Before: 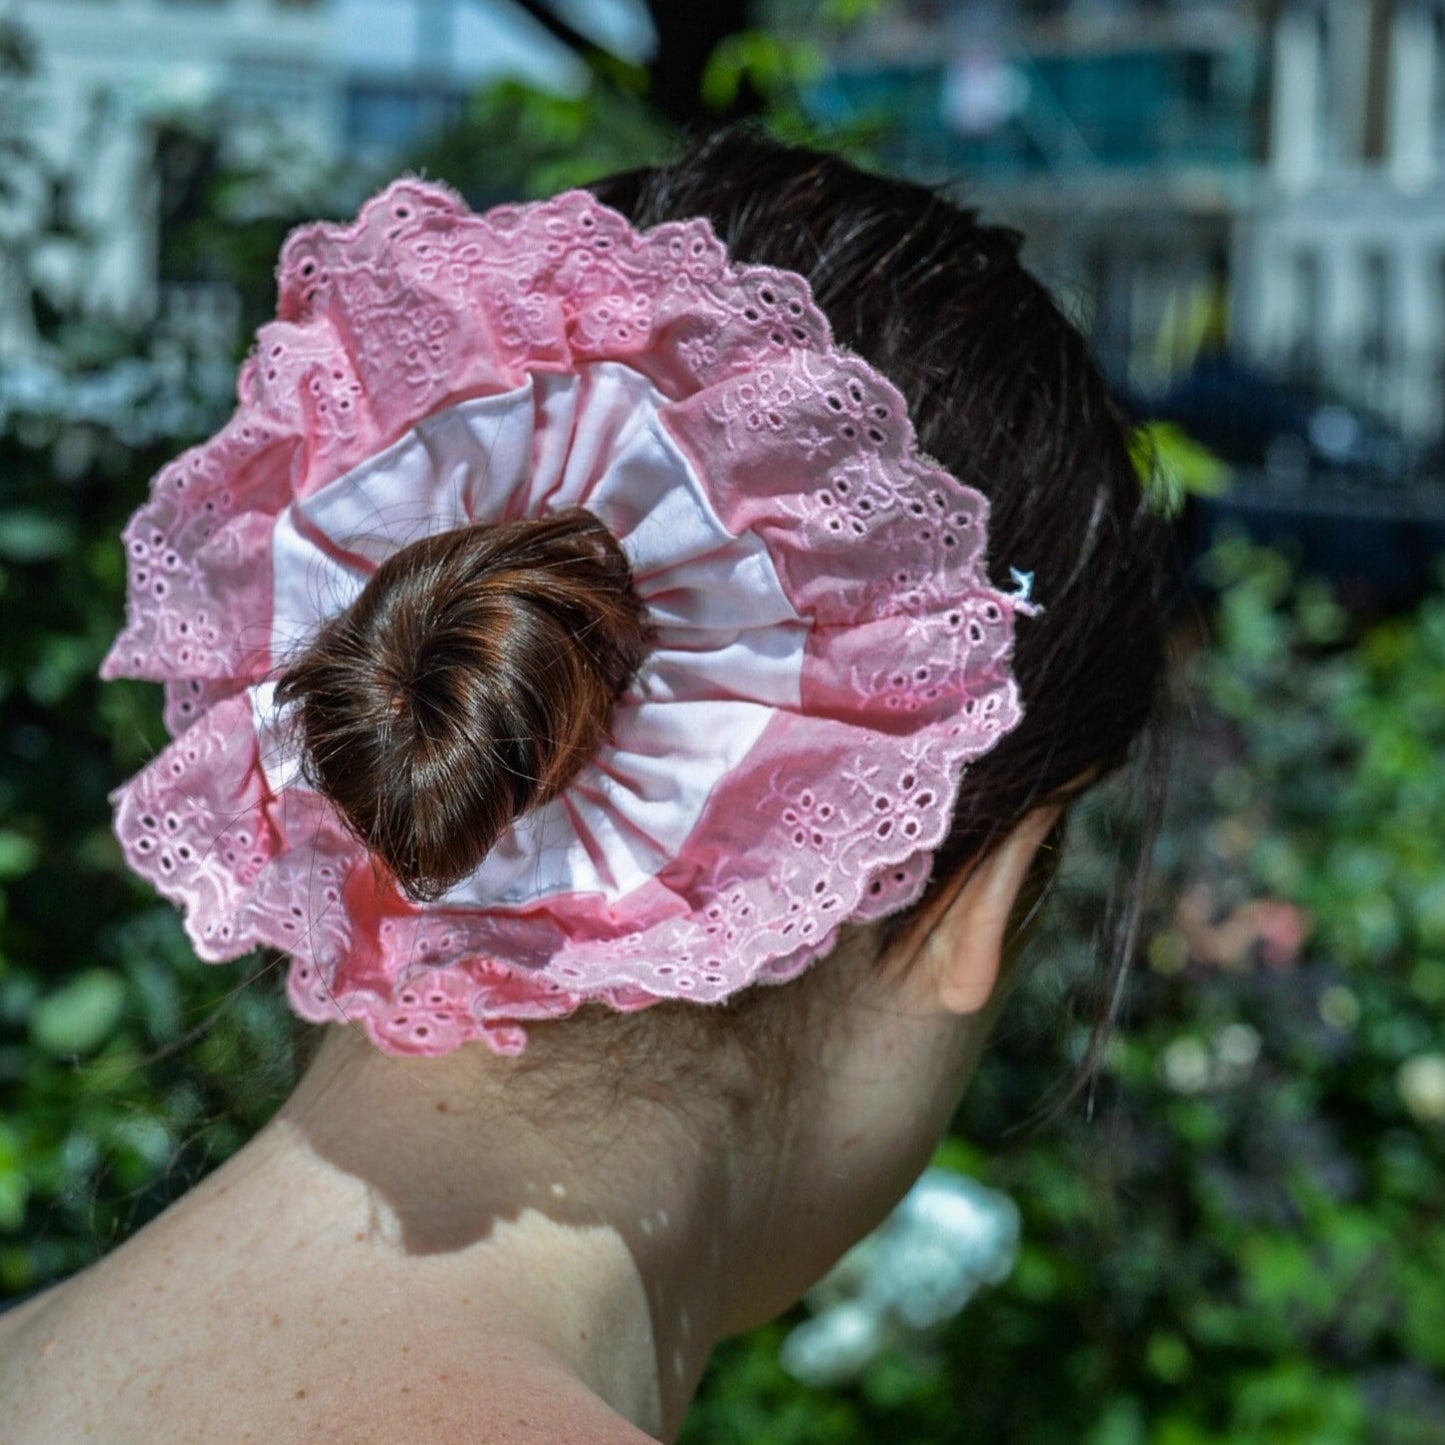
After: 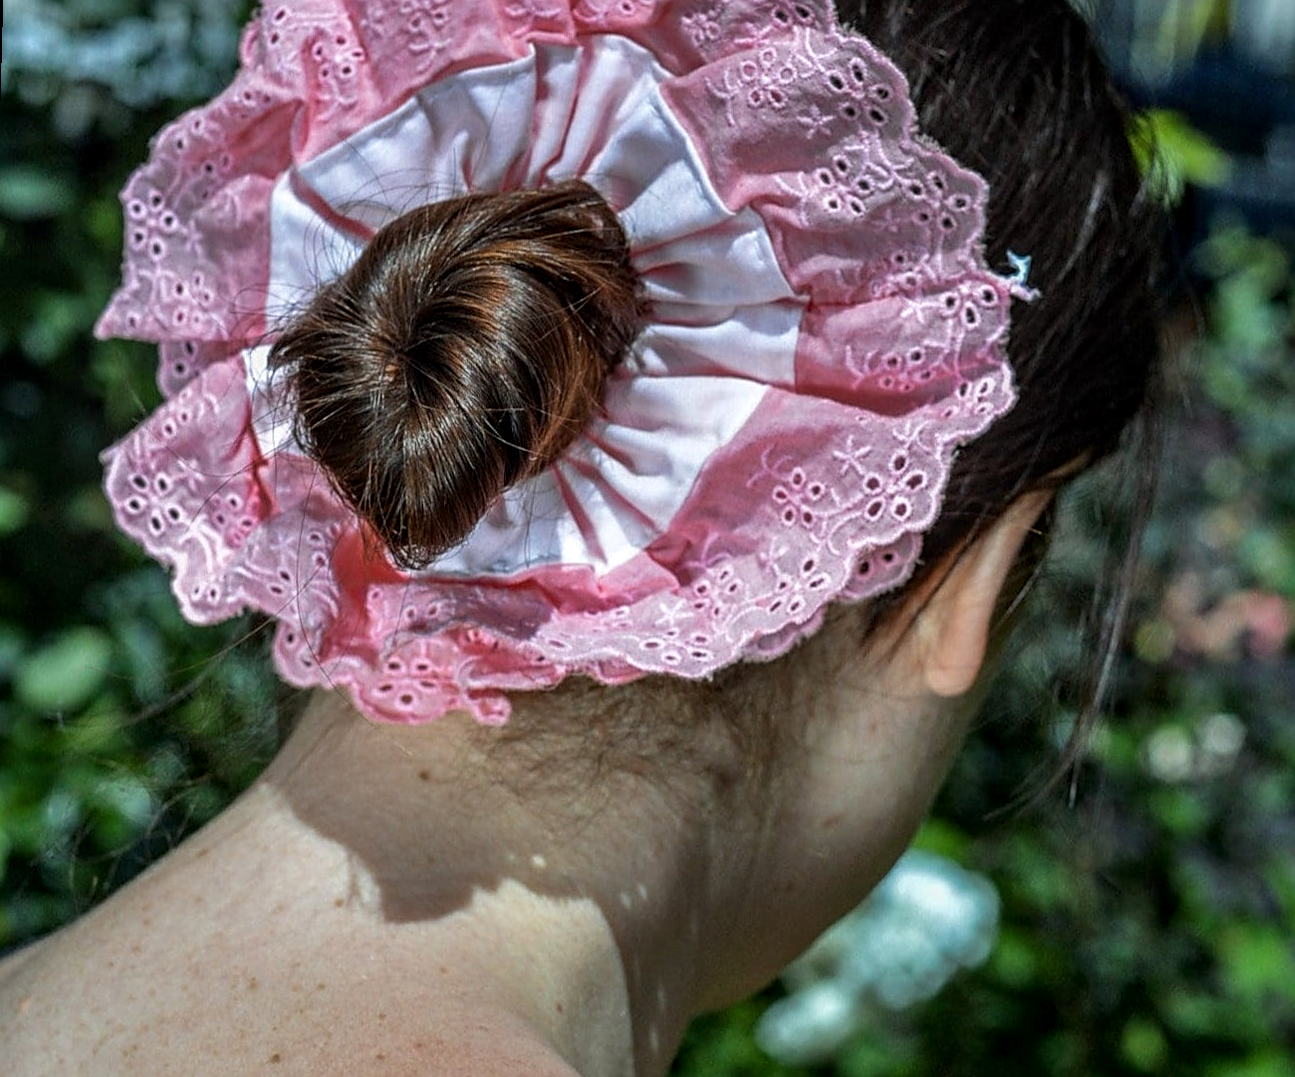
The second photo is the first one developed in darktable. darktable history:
rotate and perspective: rotation 1.57°, crop left 0.018, crop right 0.982, crop top 0.039, crop bottom 0.961
crop: top 20.916%, right 9.437%, bottom 0.316%
sharpen: on, module defaults
local contrast: on, module defaults
